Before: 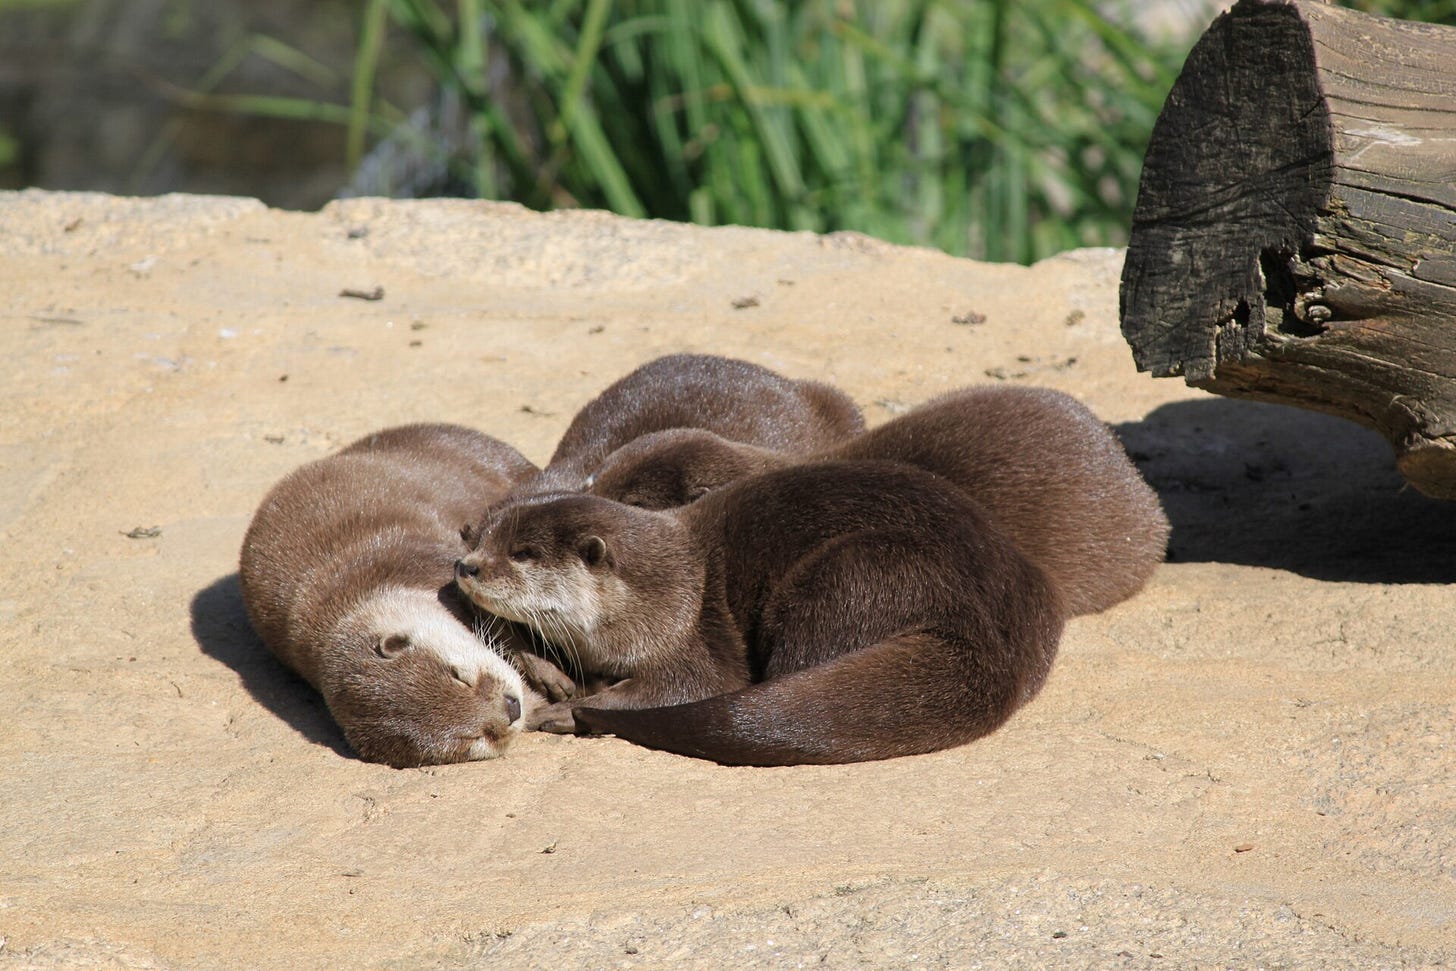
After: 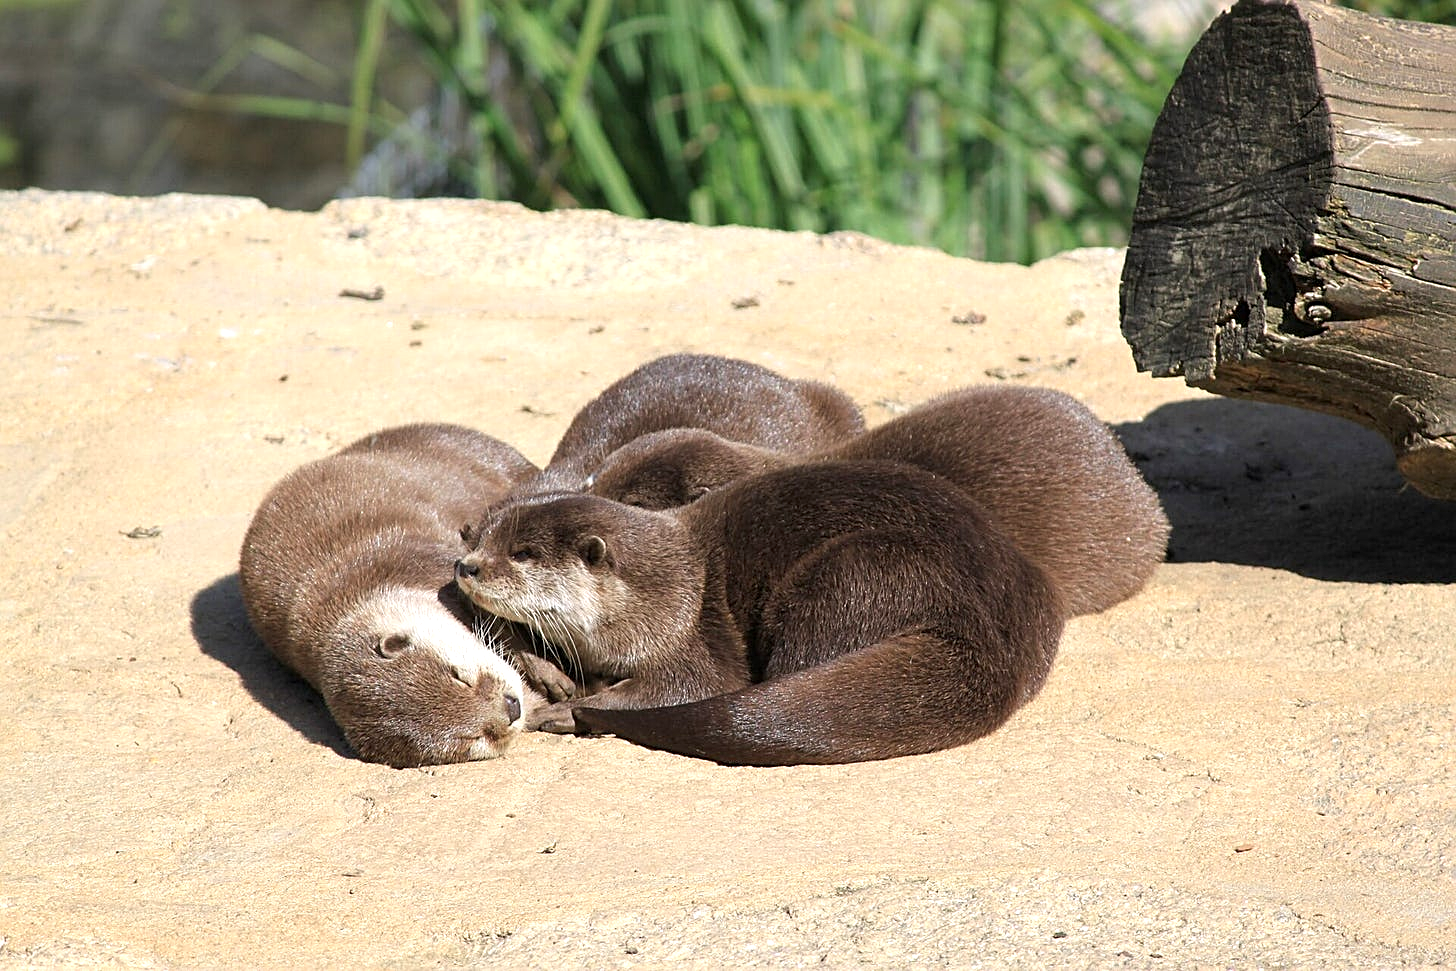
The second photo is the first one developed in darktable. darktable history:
exposure: black level correction 0.001, exposure 0.5 EV, compensate exposure bias true, compensate highlight preservation false
rotate and perspective: automatic cropping original format, crop left 0, crop top 0
sharpen: on, module defaults
